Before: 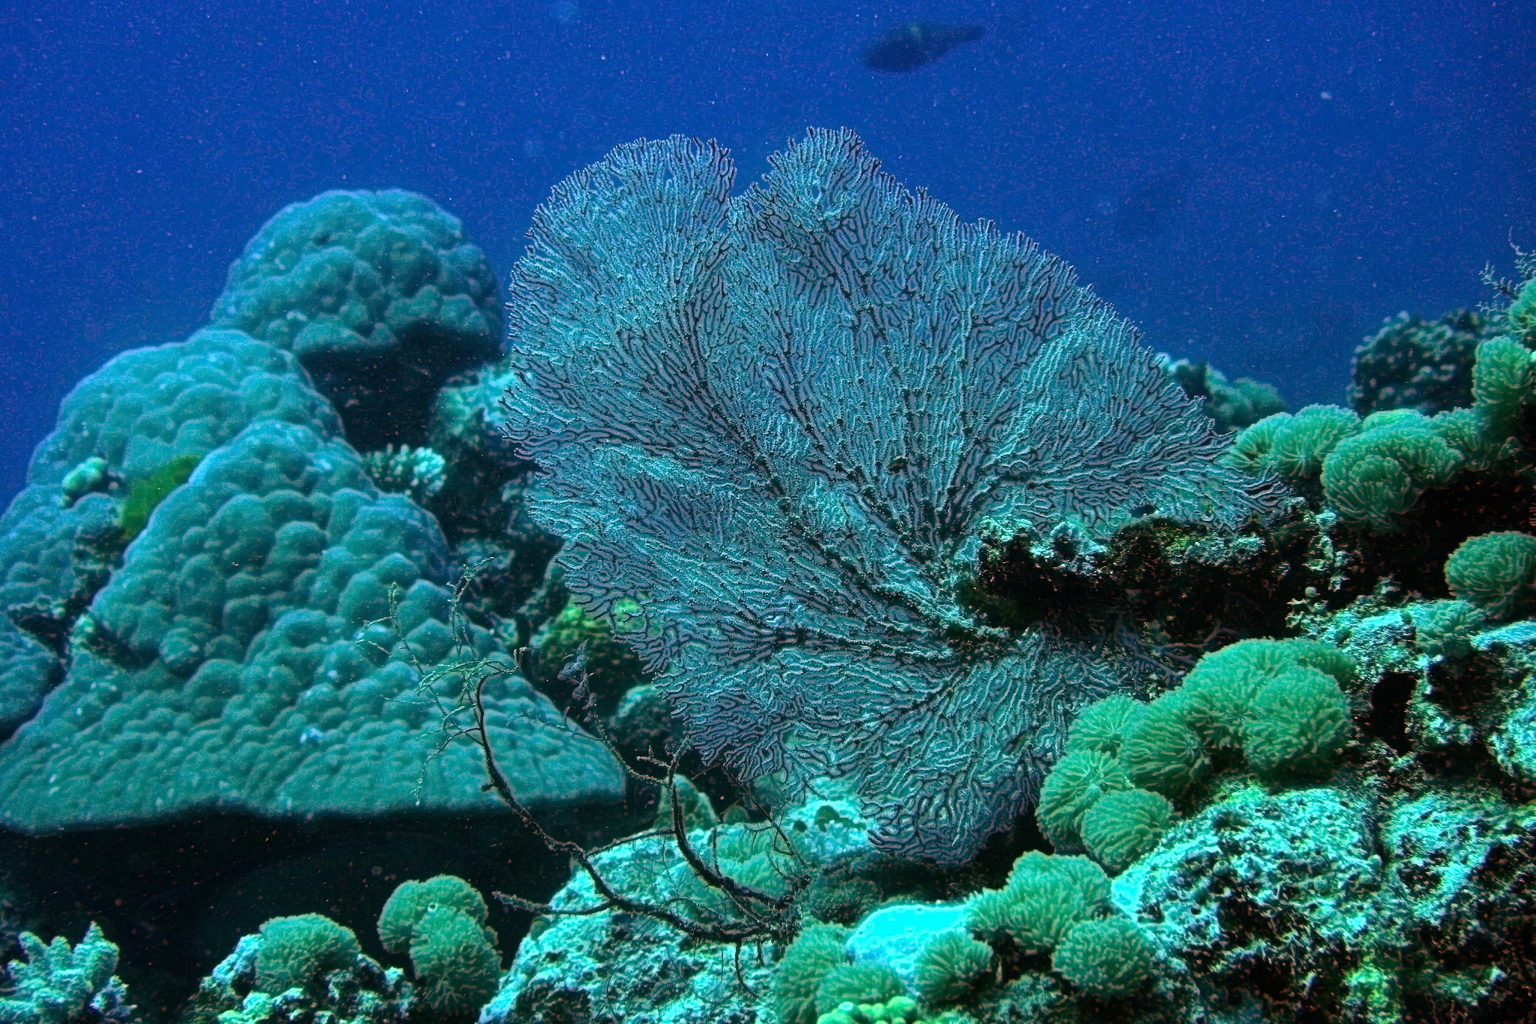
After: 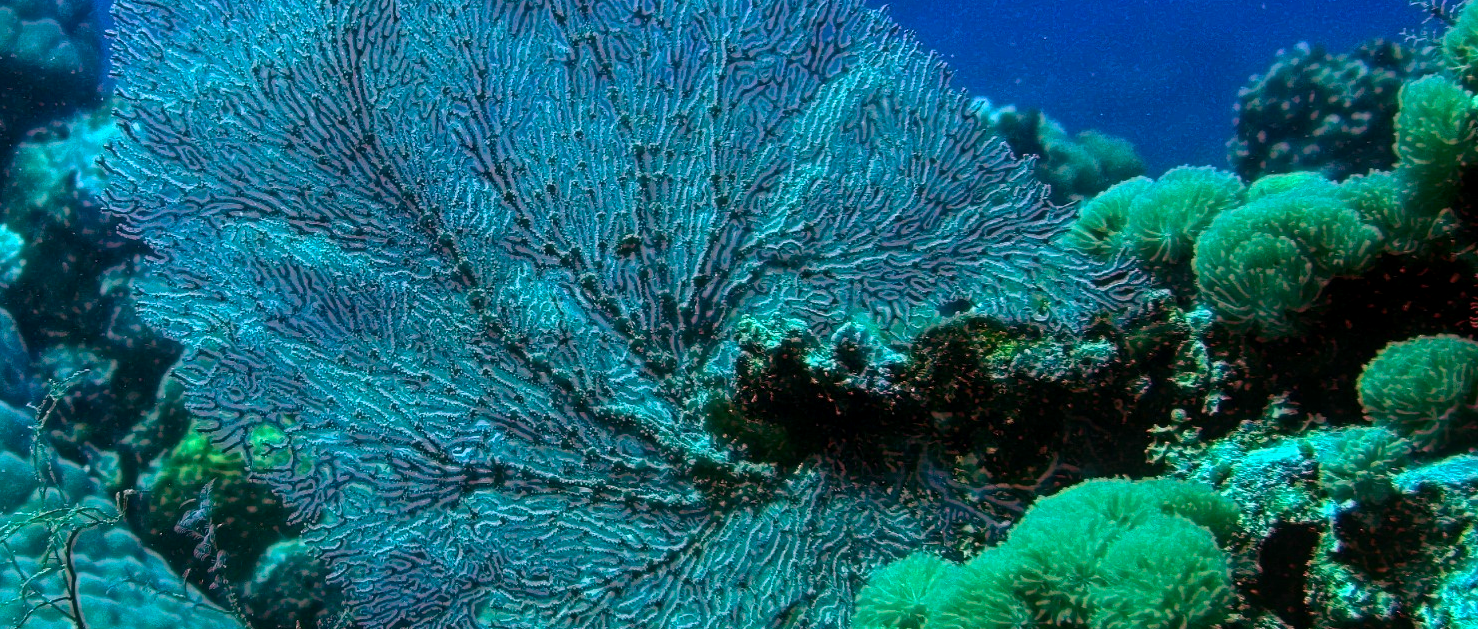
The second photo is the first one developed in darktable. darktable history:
local contrast: detail 130%
crop and rotate: left 27.792%, top 27.401%, bottom 26.511%
color correction: highlights b* -0.06, saturation 1.35
contrast equalizer: octaves 7, y [[0.6 ×6], [0.55 ×6], [0 ×6], [0 ×6], [0 ×6]], mix -0.311
tone curve: color space Lab, independent channels, preserve colors none
